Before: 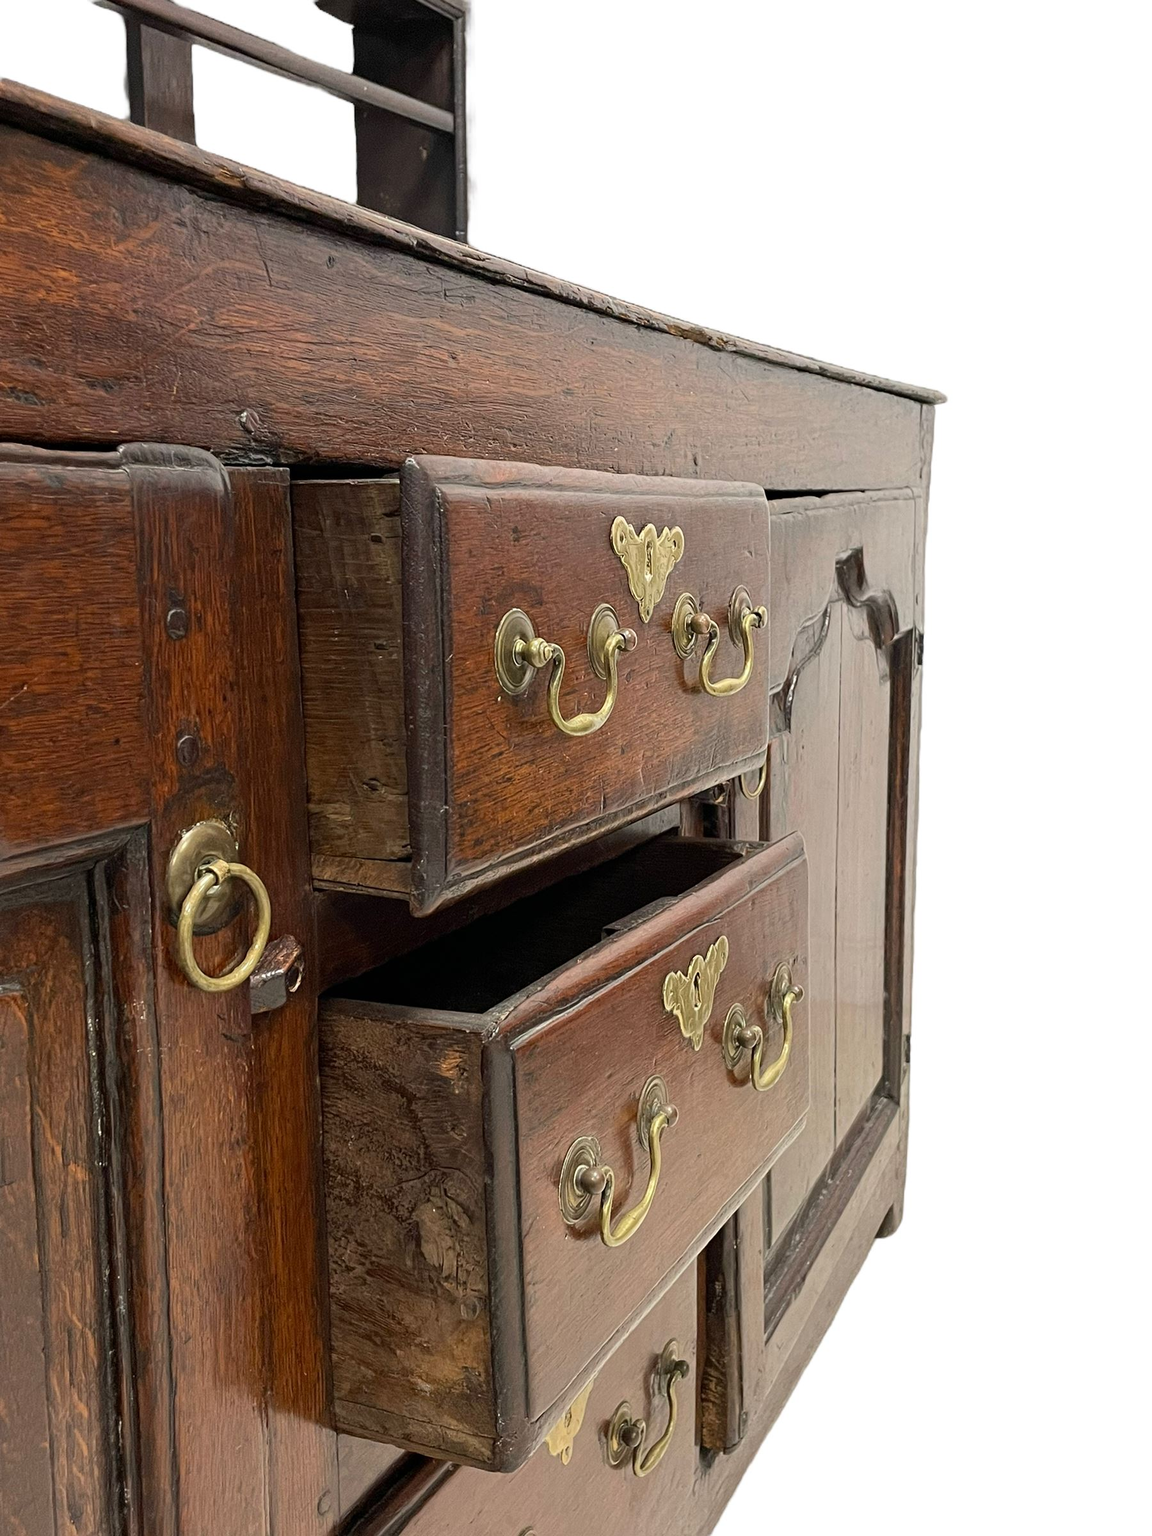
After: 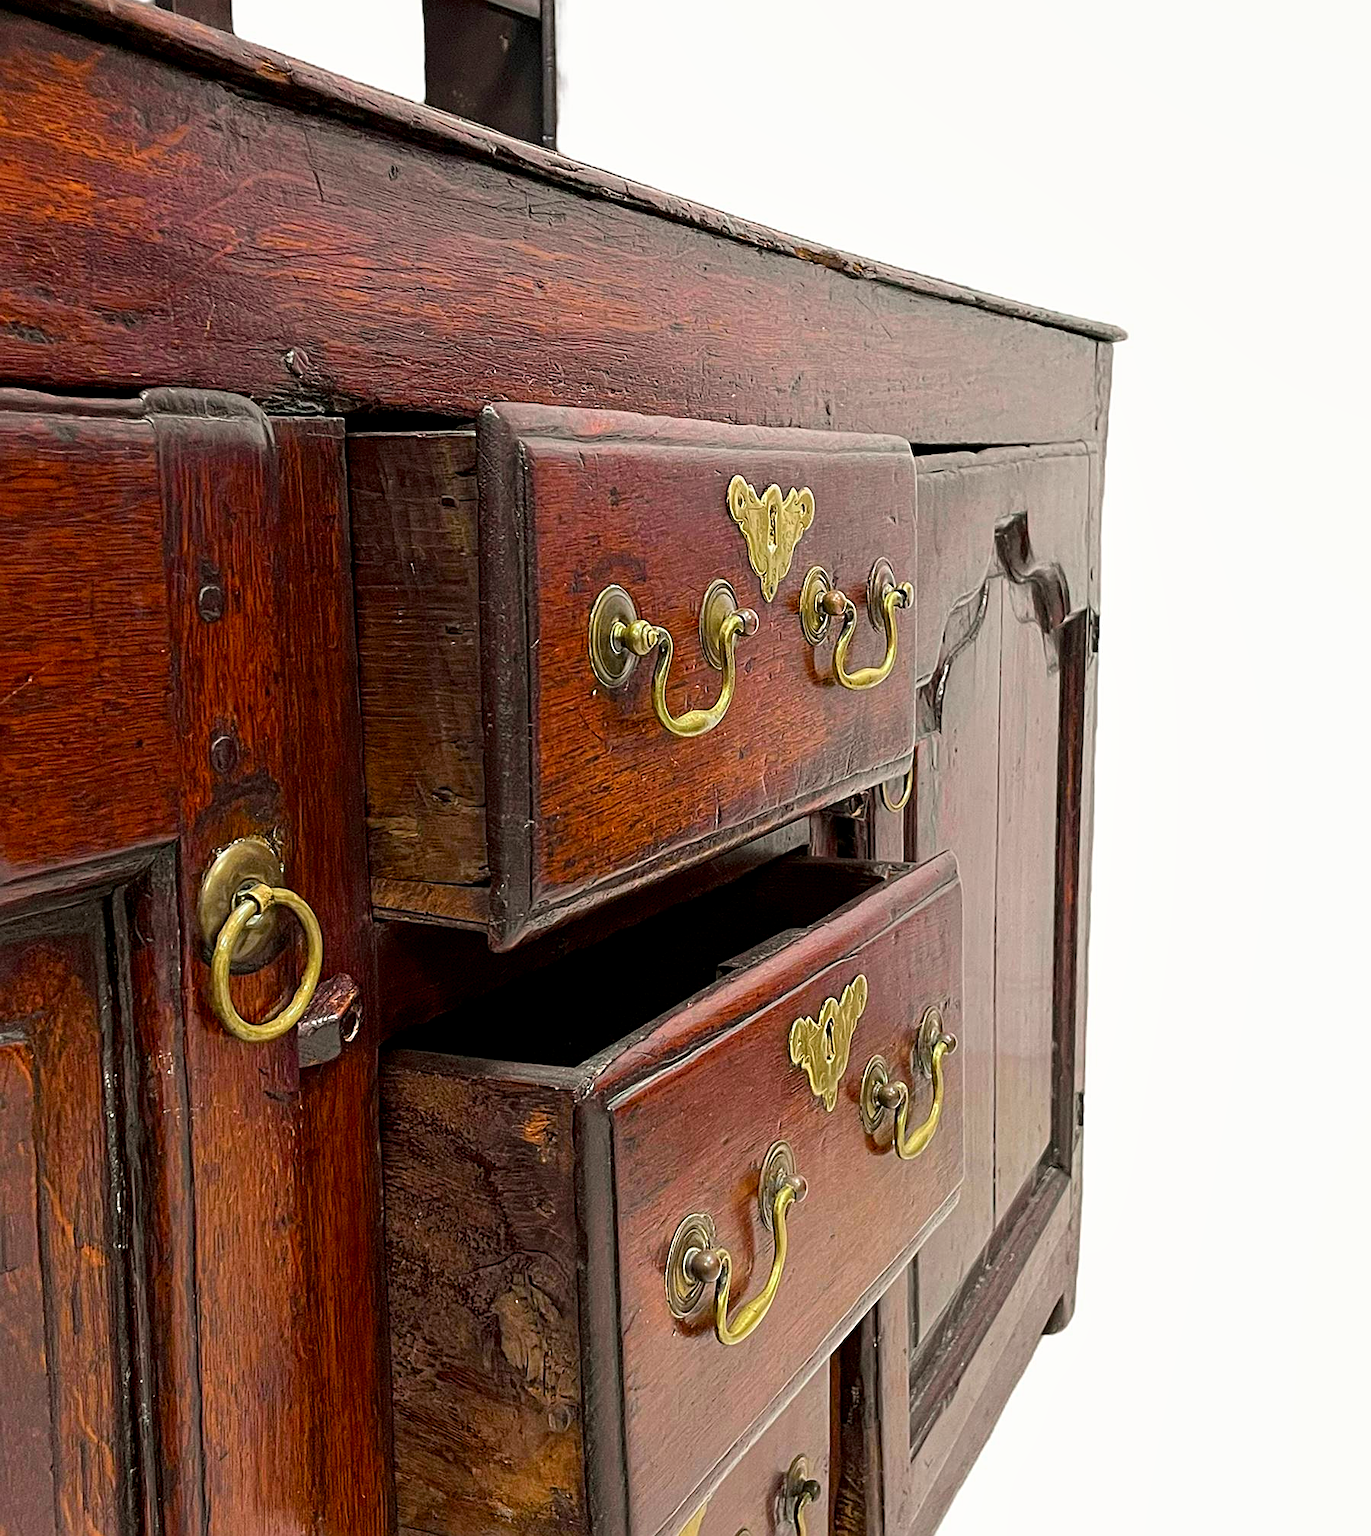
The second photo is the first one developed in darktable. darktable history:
local contrast: highlights 100%, shadows 100%, detail 120%, midtone range 0.2
tone curve: curves: ch0 [(0, 0) (0.059, 0.027) (0.162, 0.125) (0.304, 0.279) (0.547, 0.532) (0.828, 0.815) (1, 0.983)]; ch1 [(0, 0) (0.23, 0.166) (0.34, 0.308) (0.371, 0.337) (0.429, 0.411) (0.477, 0.462) (0.499, 0.498) (0.529, 0.537) (0.559, 0.582) (0.743, 0.798) (1, 1)]; ch2 [(0, 0) (0.431, 0.414) (0.498, 0.503) (0.524, 0.528) (0.568, 0.546) (0.6, 0.597) (0.634, 0.645) (0.728, 0.742) (1, 1)], color space Lab, independent channels, preserve colors none
sharpen: on, module defaults
color balance rgb: perceptual saturation grading › global saturation 20%, global vibrance 20%
crop: top 7.625%, bottom 8.027%
